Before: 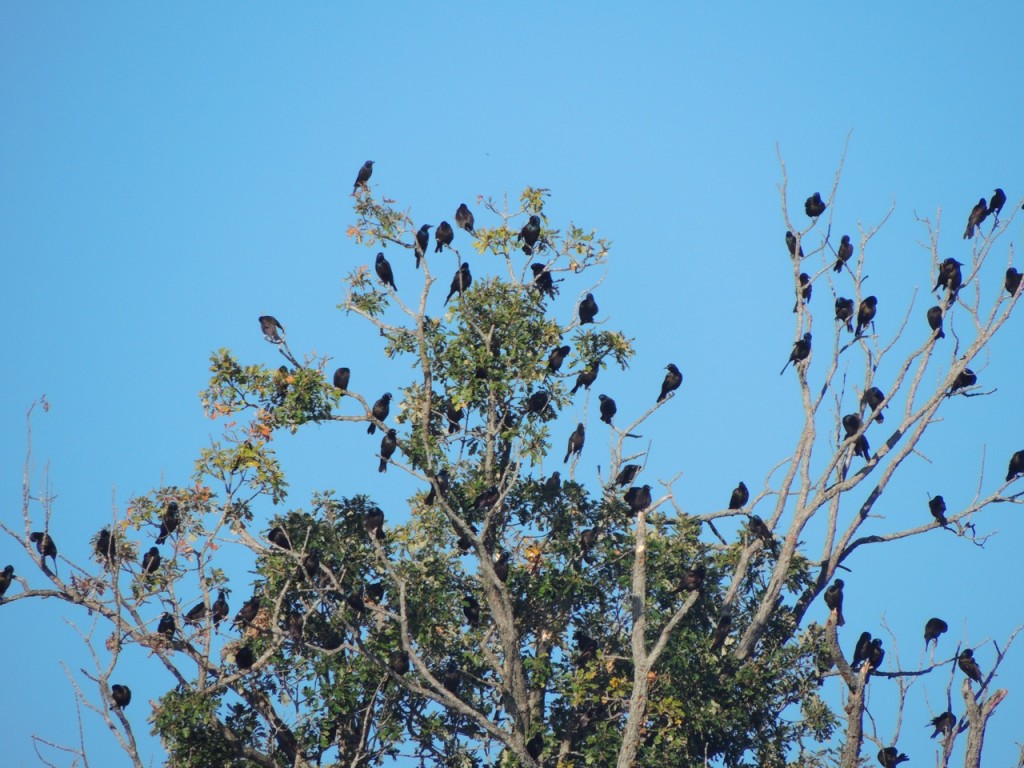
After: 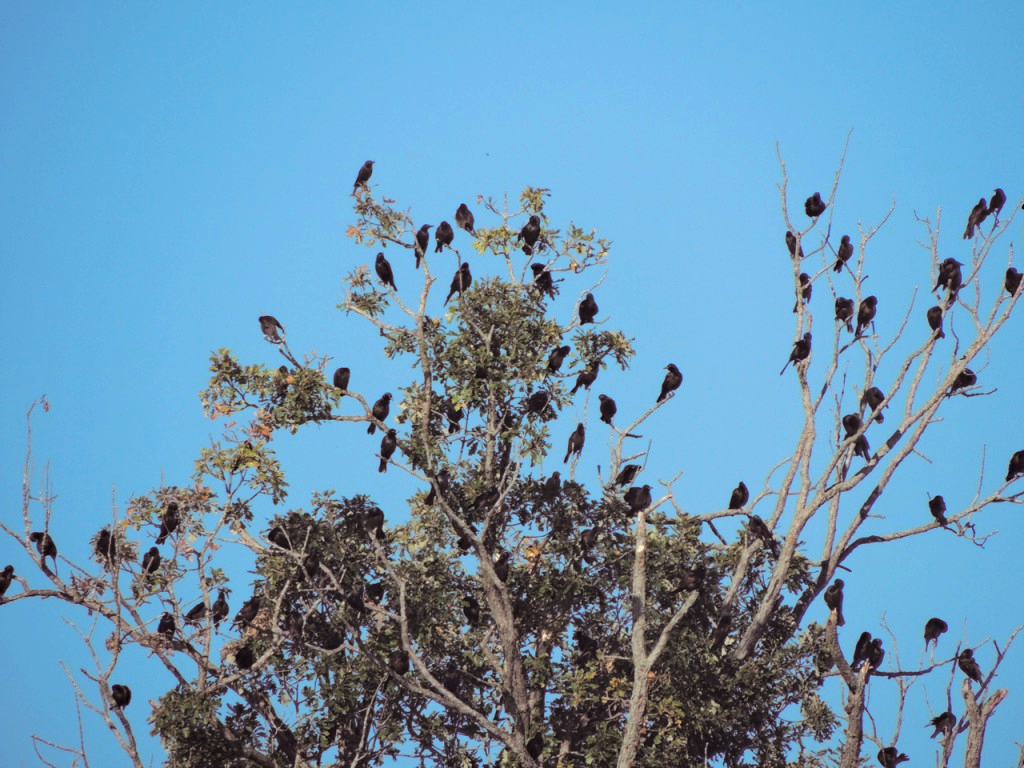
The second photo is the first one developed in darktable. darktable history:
split-toning: shadows › saturation 0.2
white balance: emerald 1
haze removal: compatibility mode true, adaptive false
